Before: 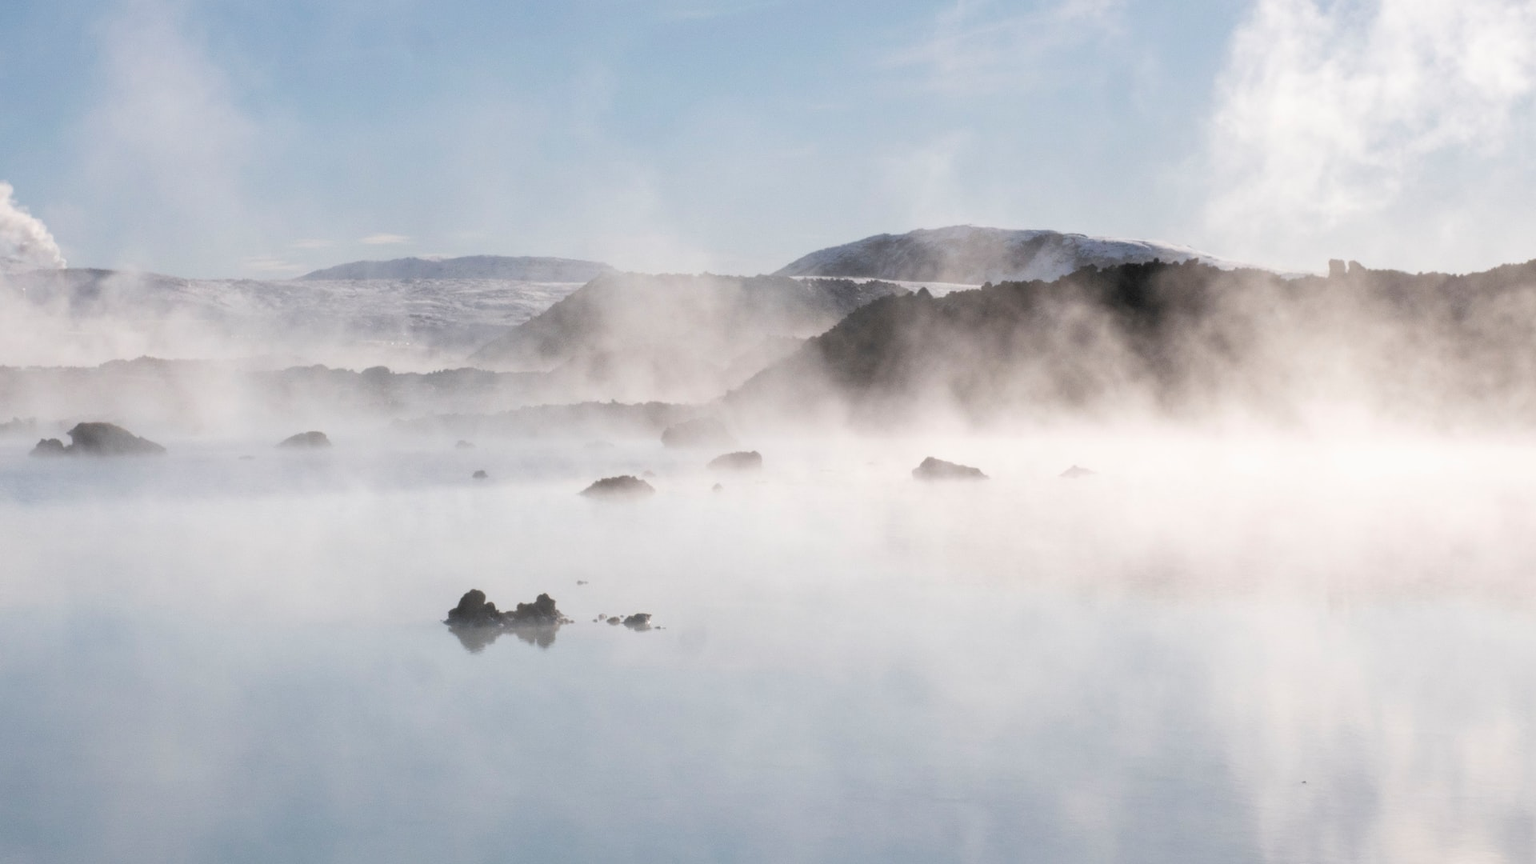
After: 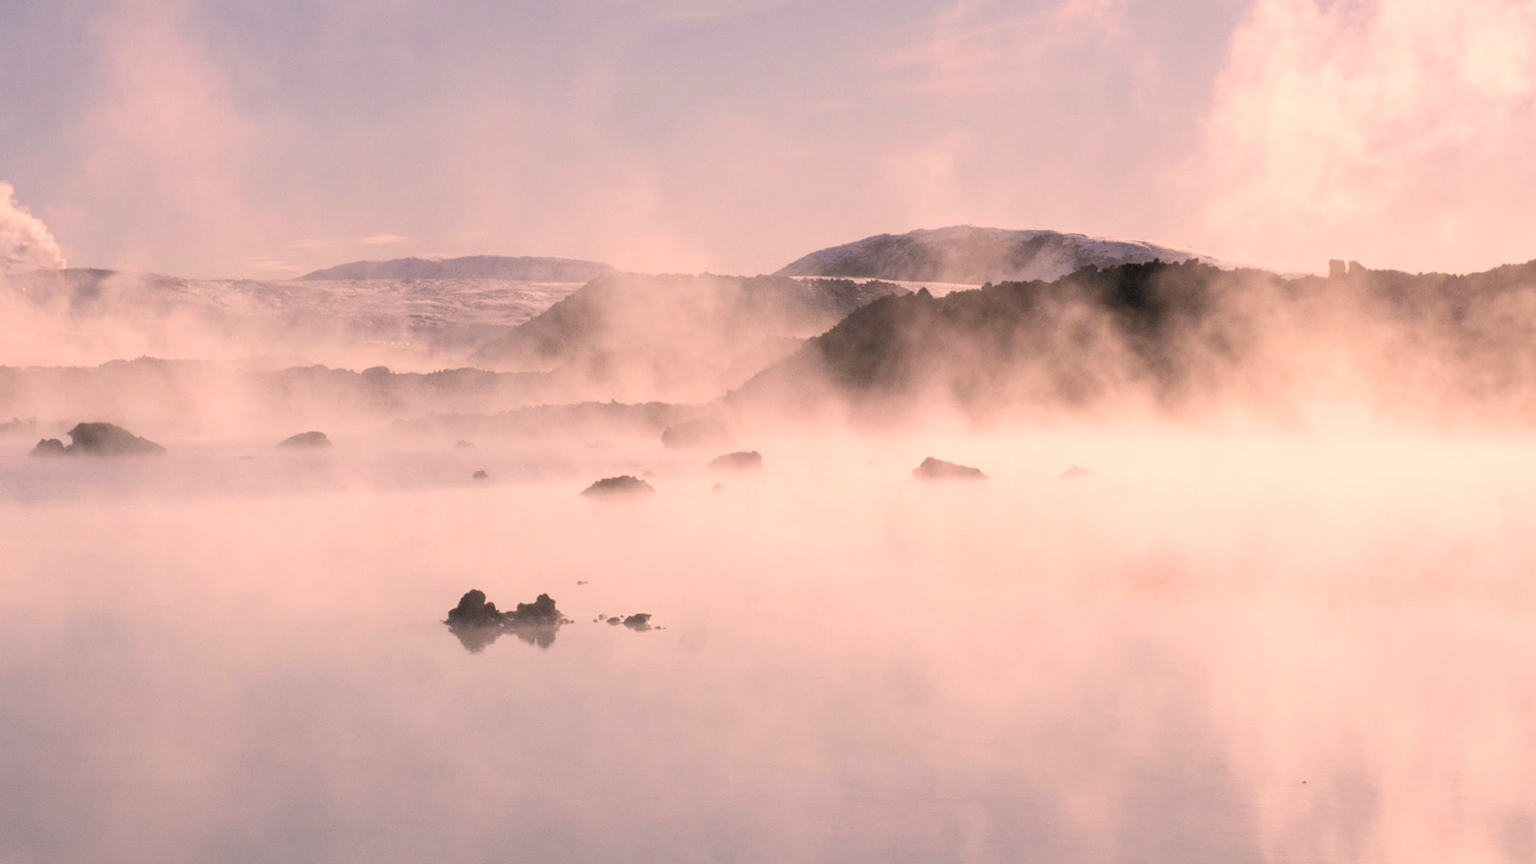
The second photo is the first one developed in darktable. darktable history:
color correction: highlights a* 21.42, highlights b* 19.36
sharpen: amount 0.201
